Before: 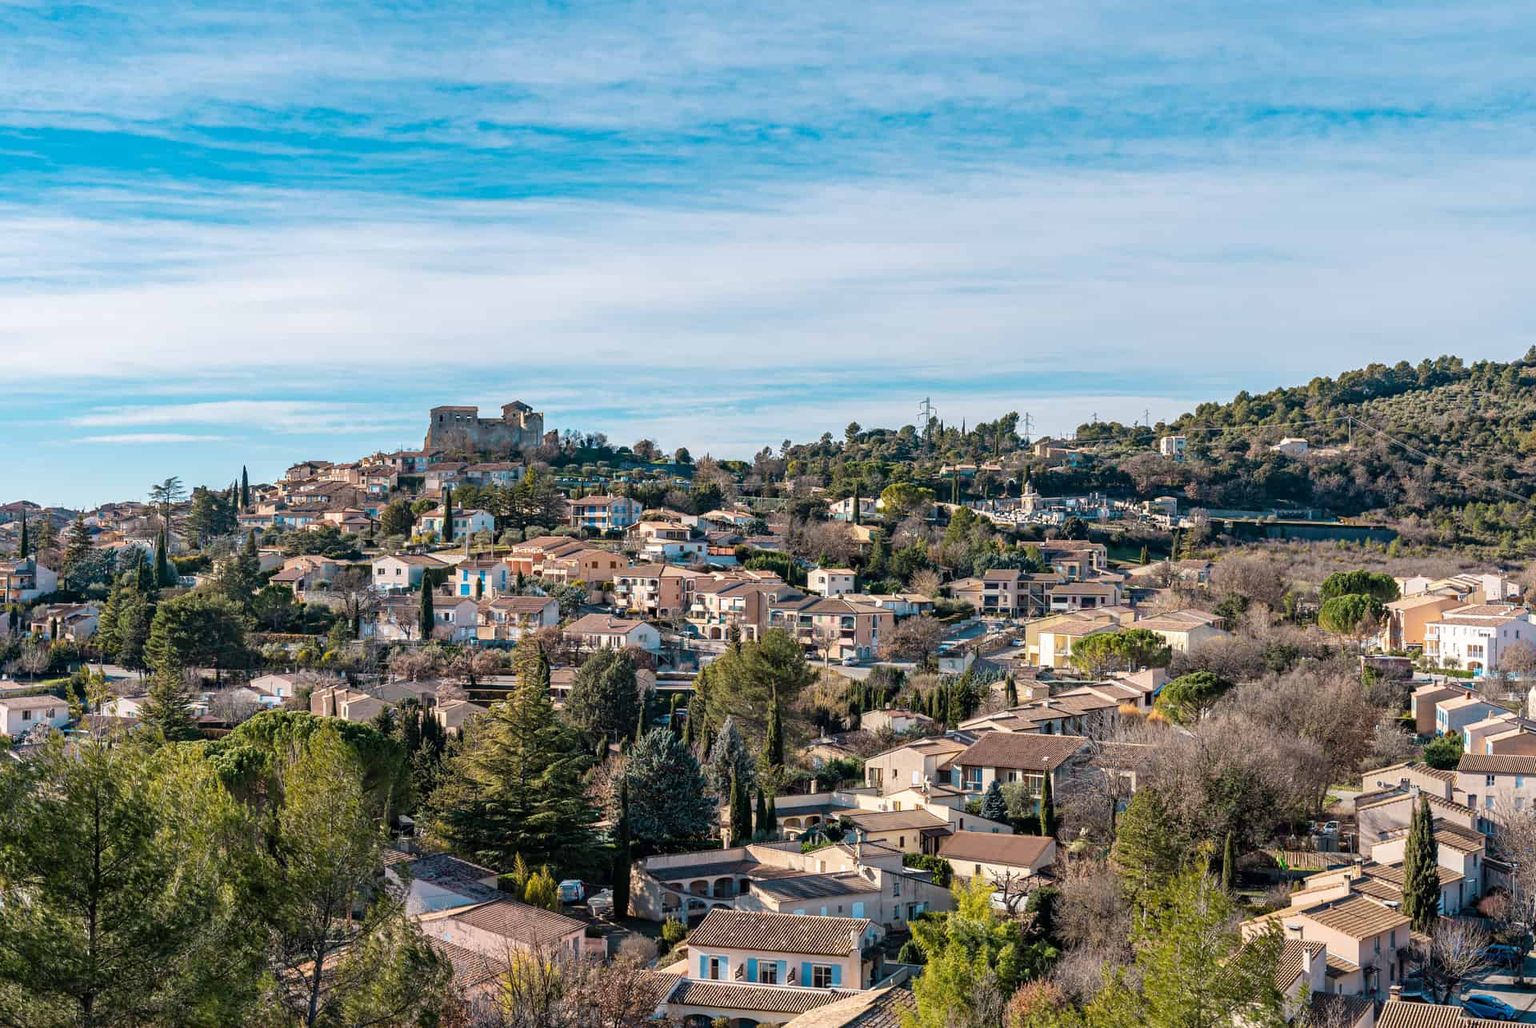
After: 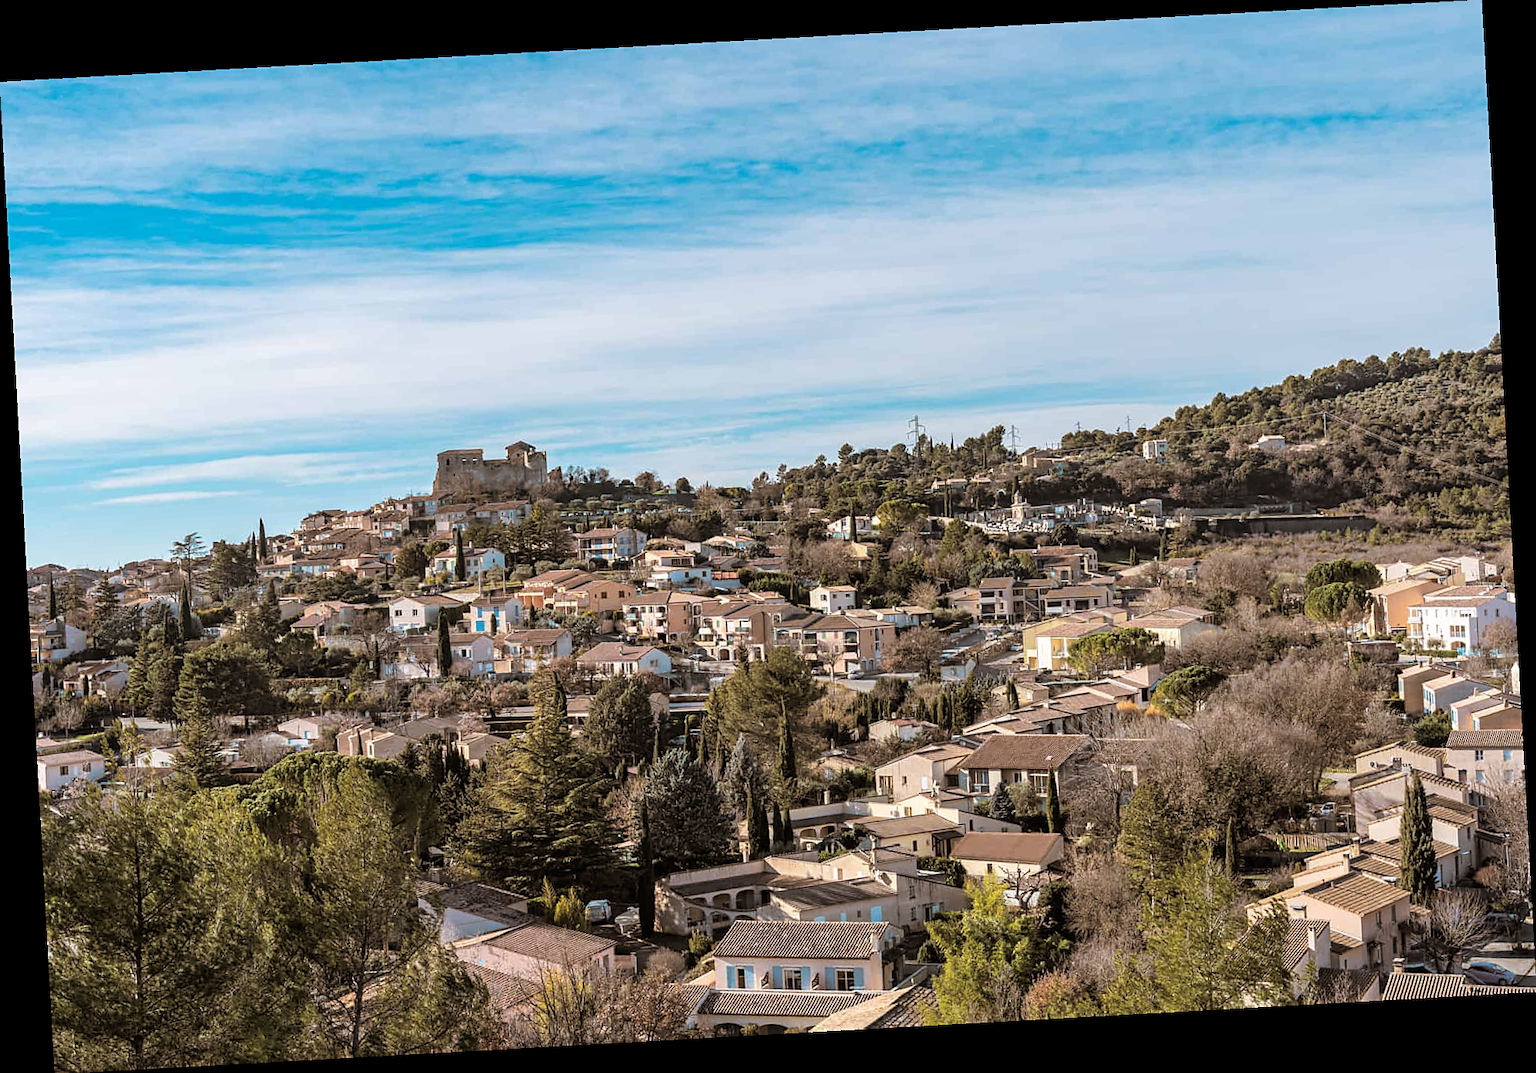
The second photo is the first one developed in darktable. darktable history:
rotate and perspective: rotation -3.18°, automatic cropping off
split-toning: shadows › hue 32.4°, shadows › saturation 0.51, highlights › hue 180°, highlights › saturation 0, balance -60.17, compress 55.19%
sharpen: radius 1.559, amount 0.373, threshold 1.271
